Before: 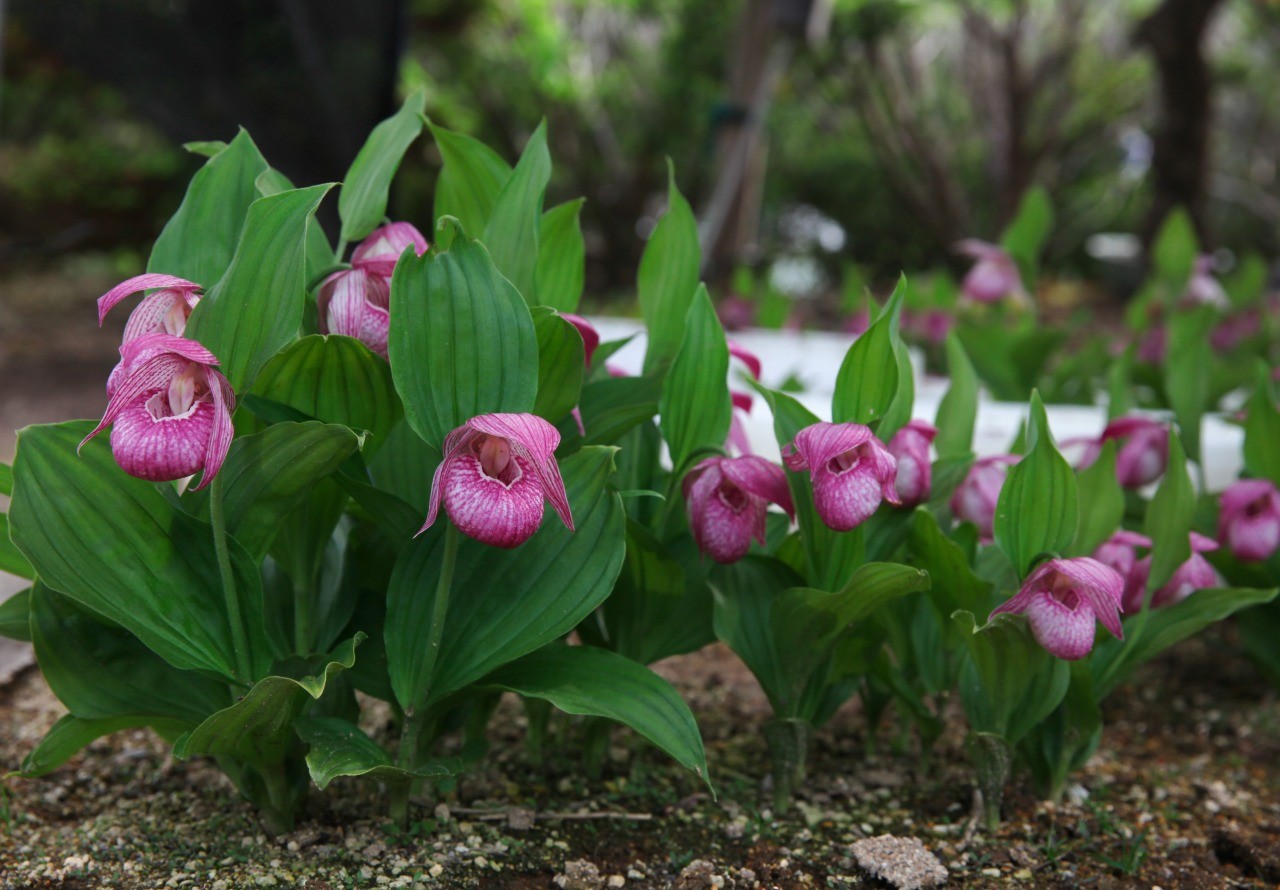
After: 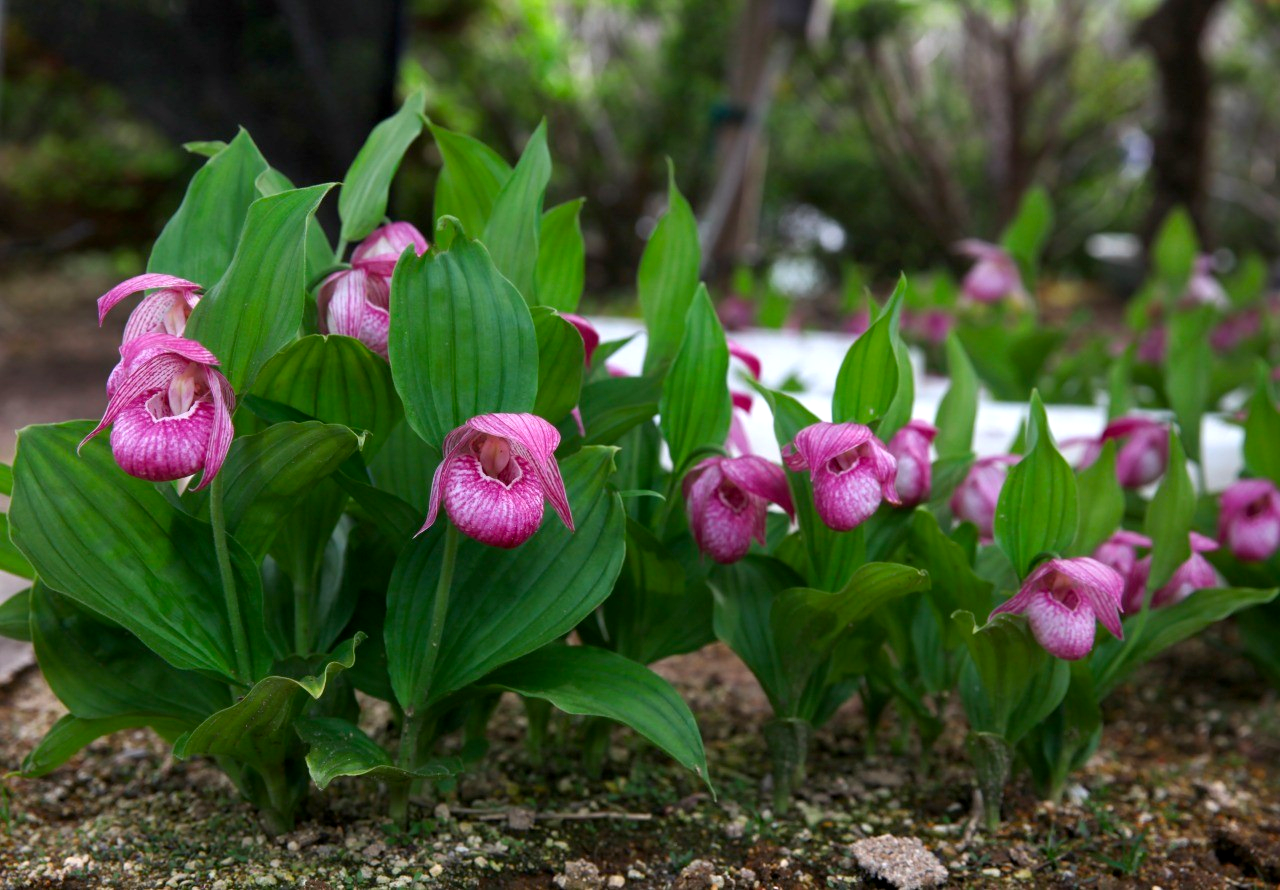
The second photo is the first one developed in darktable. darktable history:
exposure: black level correction 0.003, exposure 0.383 EV, compensate highlight preservation false
color balance rgb: perceptual saturation grading › global saturation 10%, global vibrance 10%
base curve: curves: ch0 [(0, 0) (0.303, 0.277) (1, 1)]
white balance: red 1.009, blue 1.027
